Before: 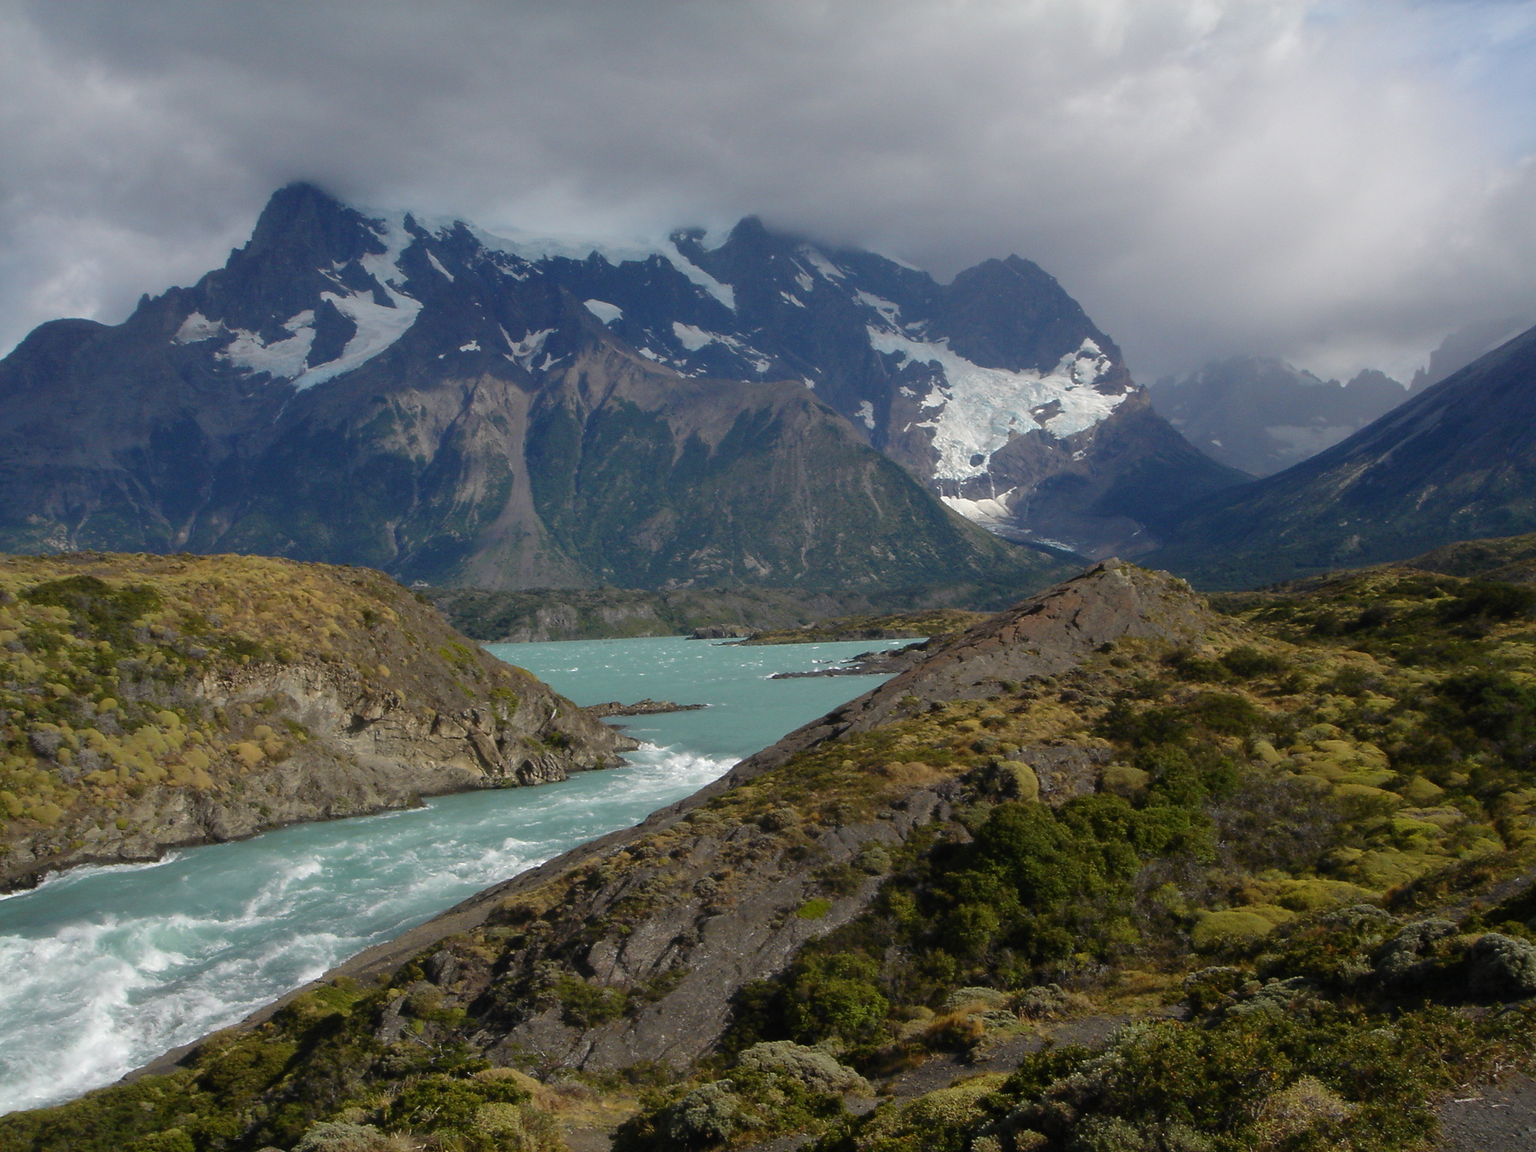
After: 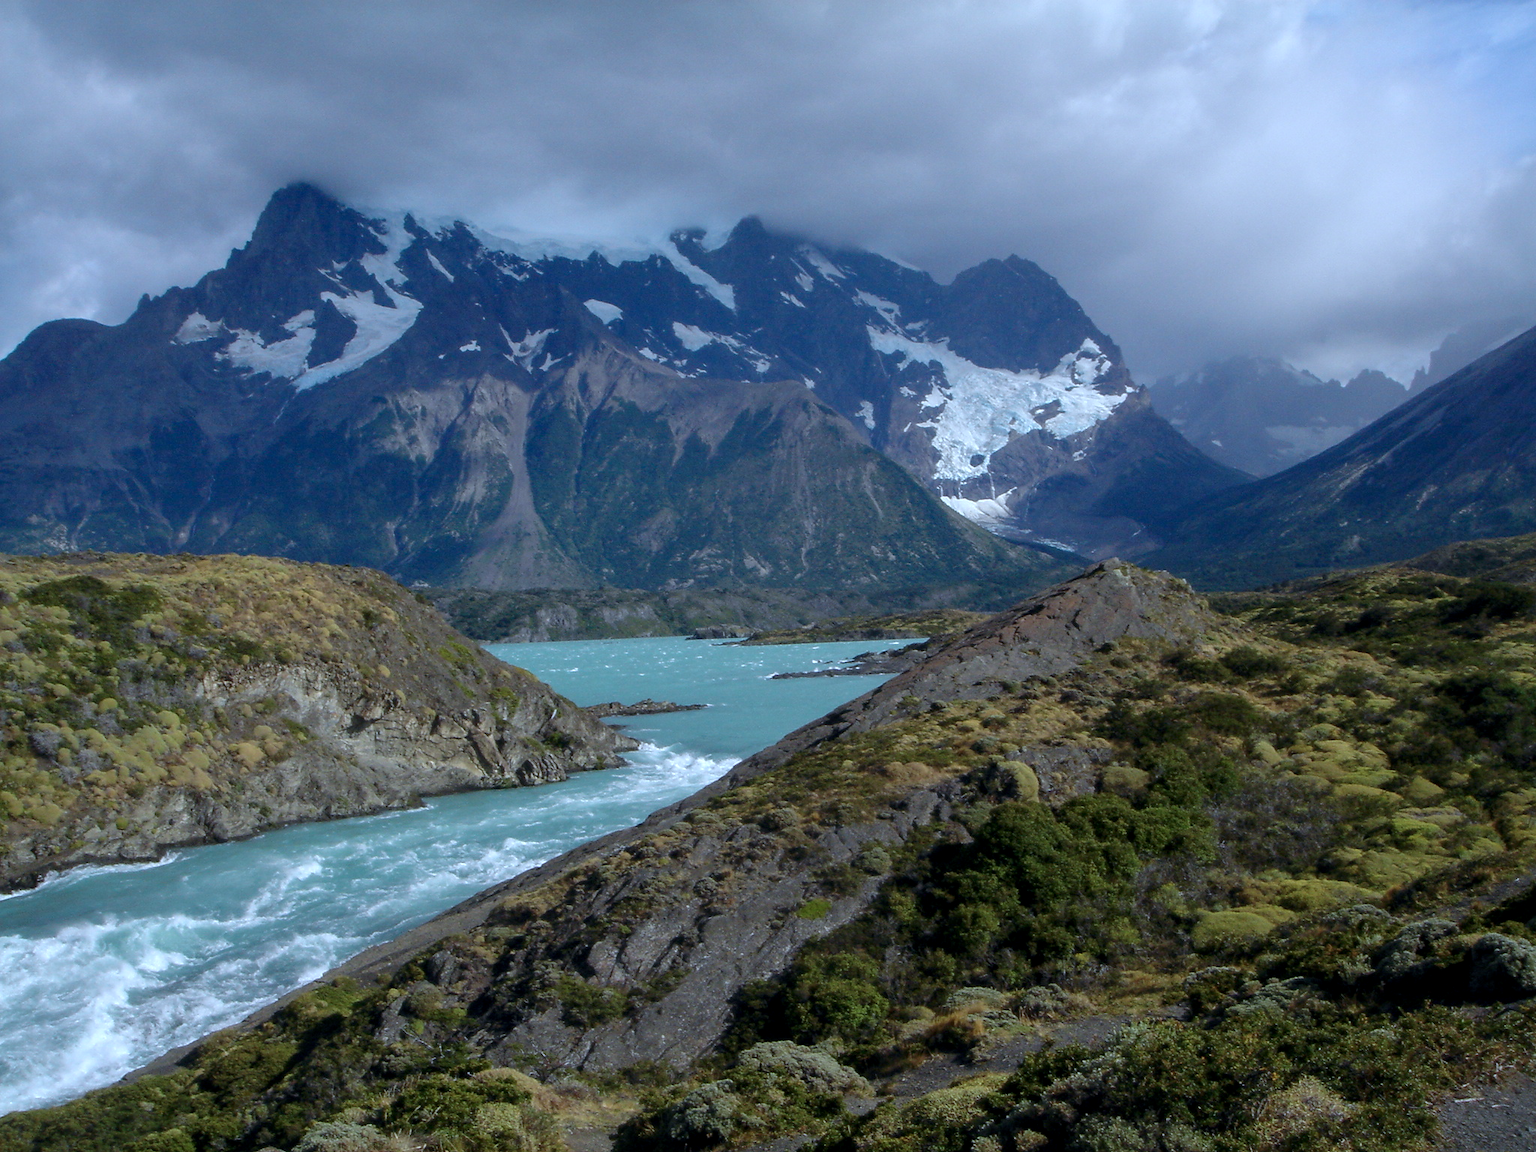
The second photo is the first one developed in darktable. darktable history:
local contrast: on, module defaults
color calibration: illuminant custom, x 0.388, y 0.387, temperature 3840.08 K, gamut compression 1.66
